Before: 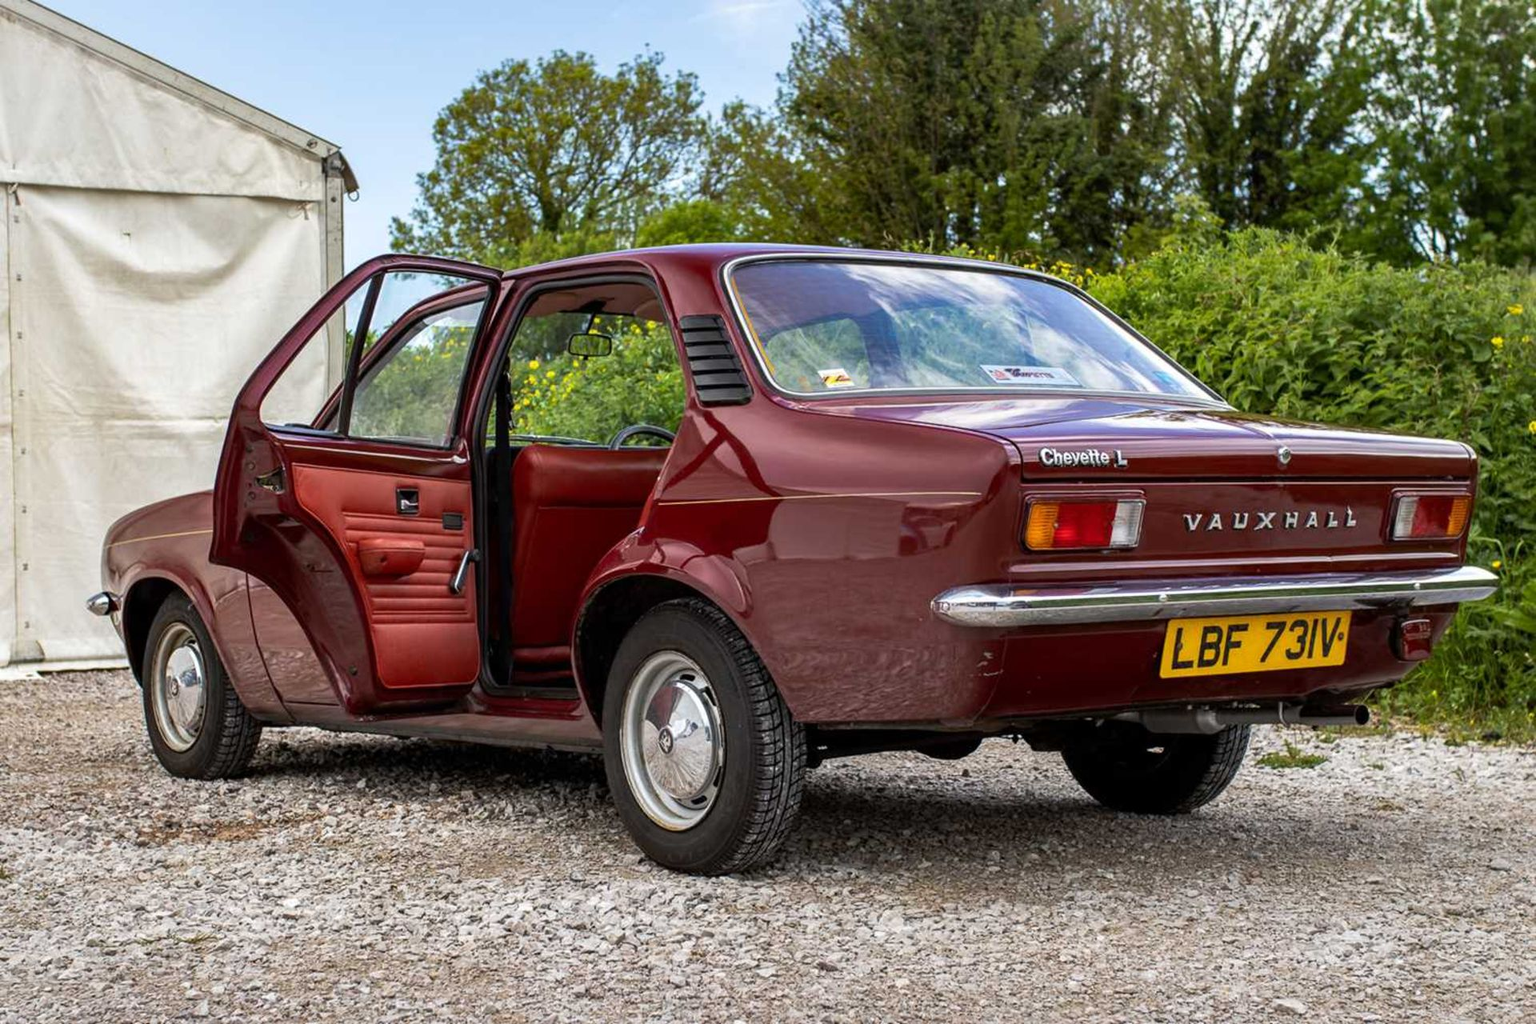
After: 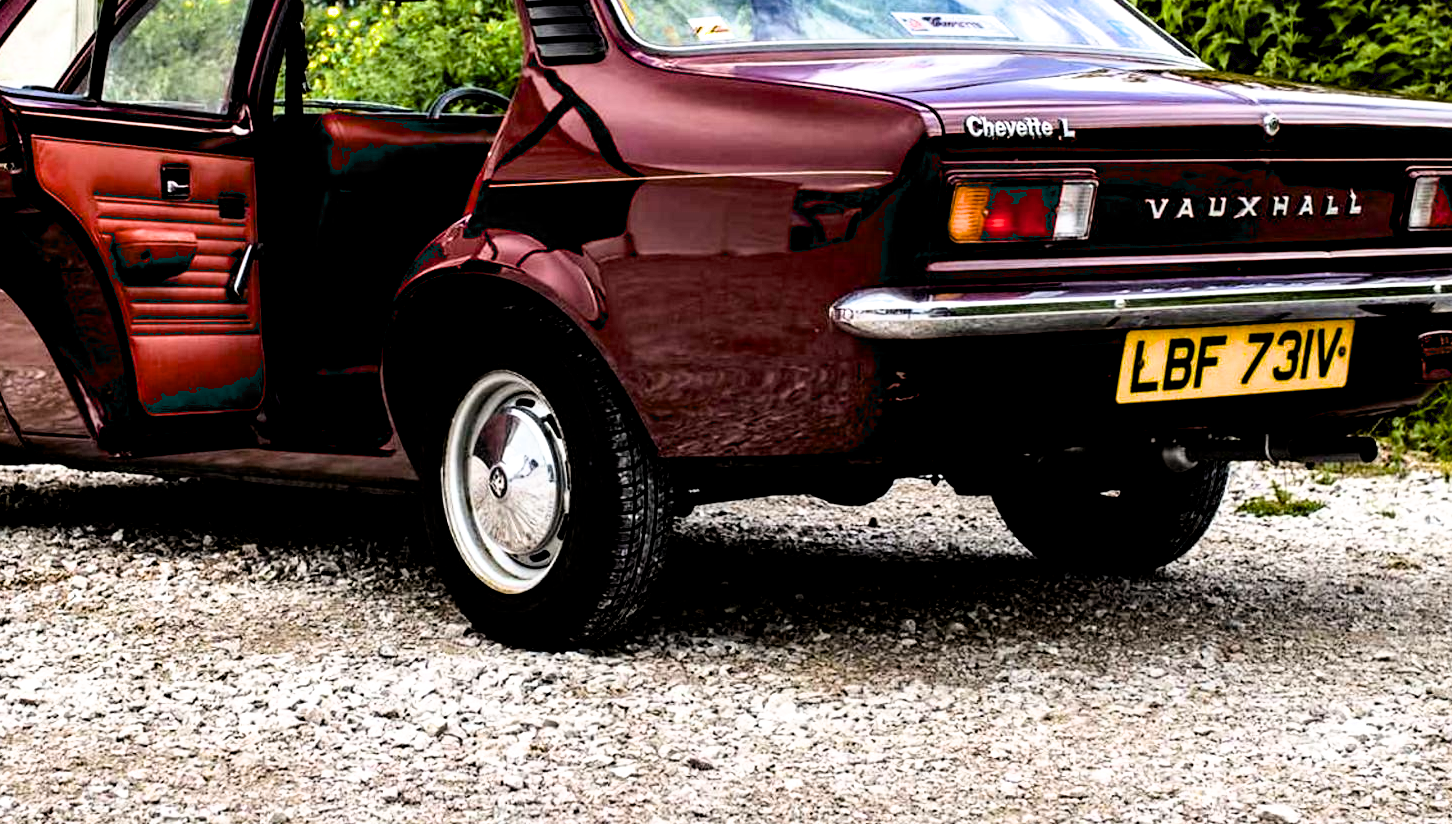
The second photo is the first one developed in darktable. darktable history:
crop and rotate: left 17.398%, top 34.741%, right 6.931%, bottom 0.853%
tone equalizer: -8 EV -0.428 EV, -7 EV -0.395 EV, -6 EV -0.325 EV, -5 EV -0.246 EV, -3 EV 0.216 EV, -2 EV 0.304 EV, -1 EV 0.392 EV, +0 EV 0.427 EV, edges refinement/feathering 500, mask exposure compensation -1.57 EV, preserve details no
exposure: black level correction 0.032, exposure 0.305 EV, compensate highlight preservation false
filmic rgb: black relative exposure -8.73 EV, white relative exposure 2.72 EV, target black luminance 0%, hardness 6.27, latitude 76.69%, contrast 1.328, shadows ↔ highlights balance -0.294%
